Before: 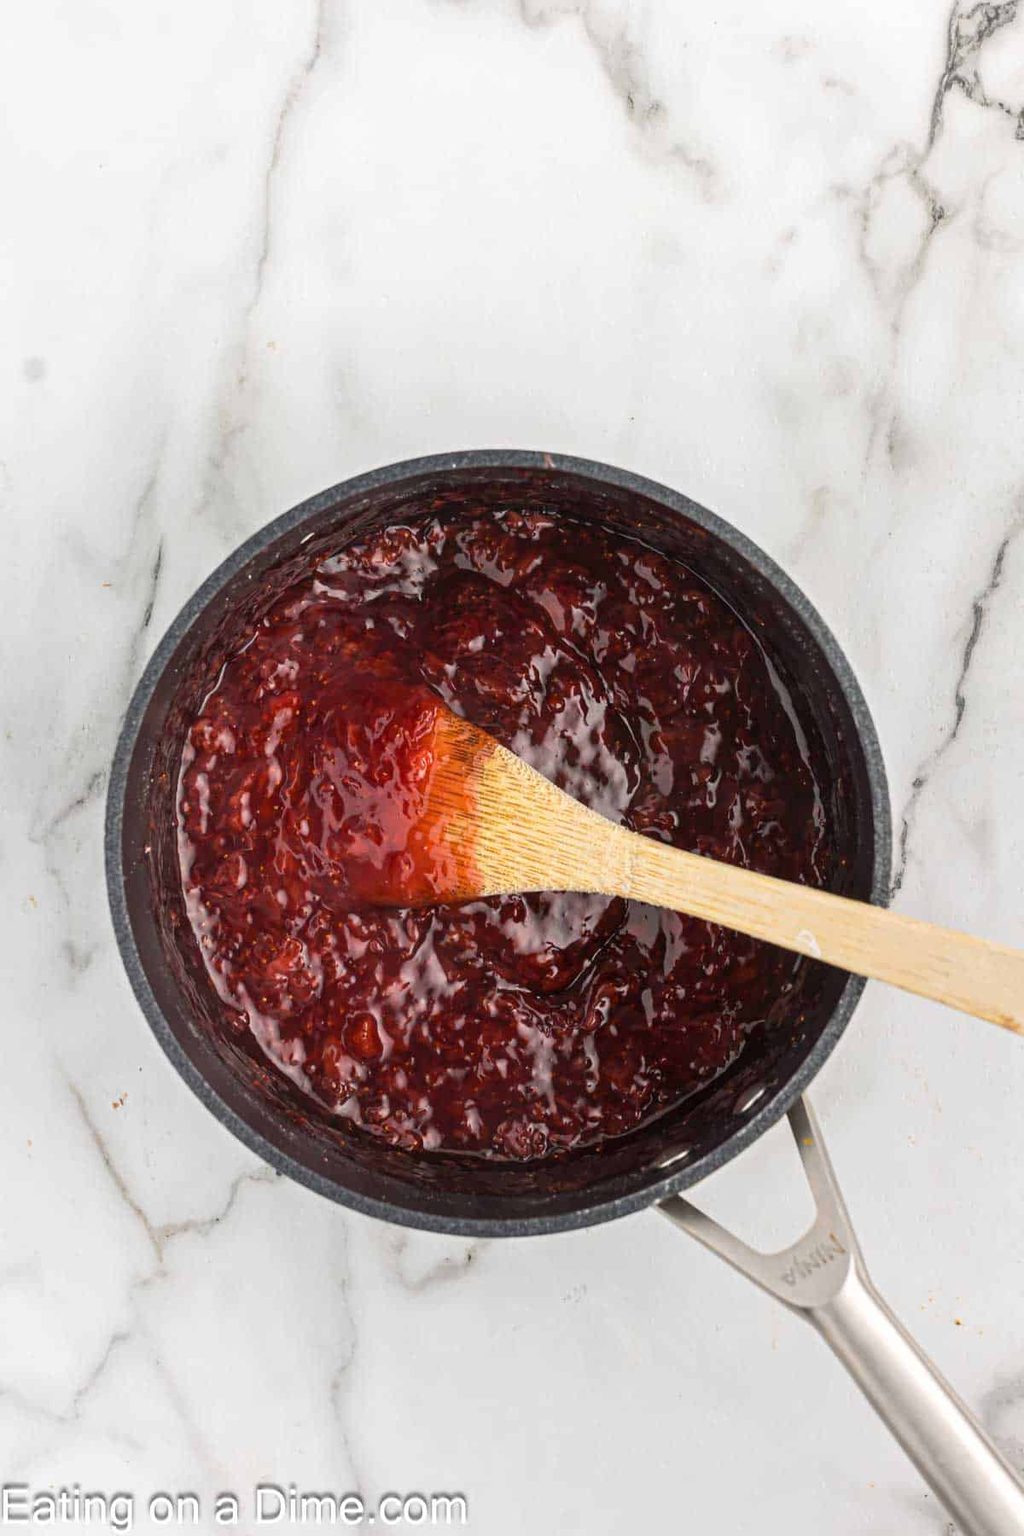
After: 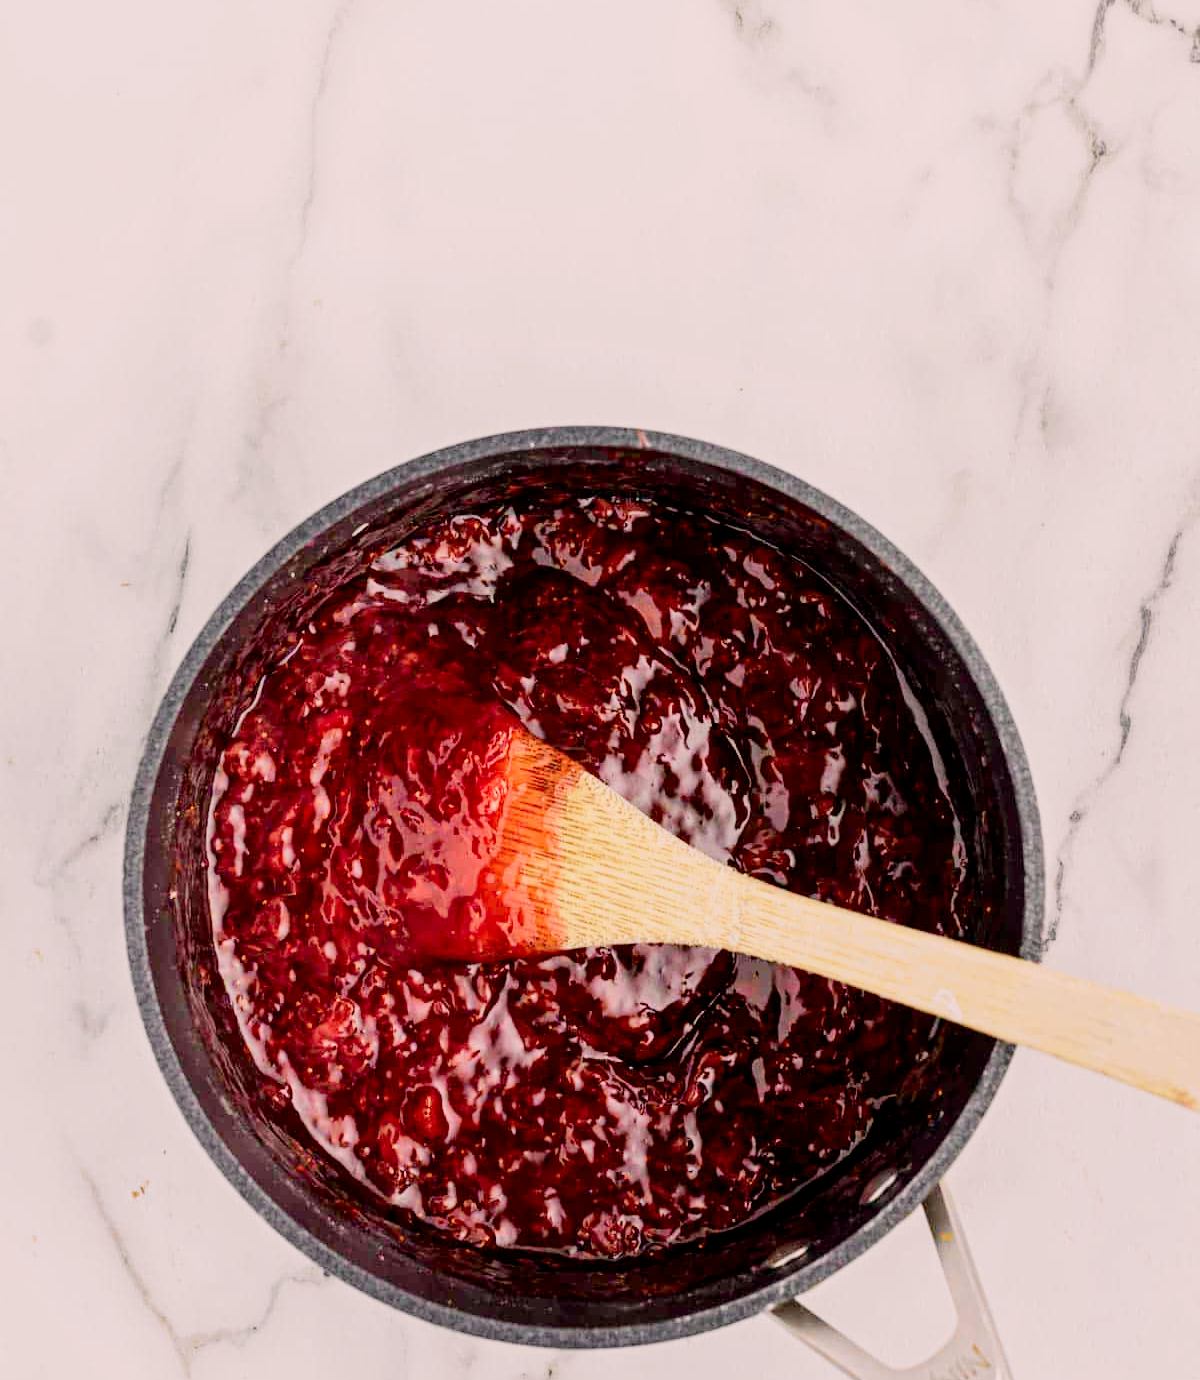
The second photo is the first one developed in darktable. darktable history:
crop: top 5.631%, bottom 17.699%
exposure: black level correction 0, exposure 0.499 EV, compensate highlight preservation false
local contrast: mode bilateral grid, contrast 21, coarseness 50, detail 120%, midtone range 0.2
color correction: highlights a* 8.02, highlights b* 3.75
filmic rgb: black relative exposure -7.22 EV, white relative exposure 5.35 EV, hardness 3.03, preserve chrominance no, color science v4 (2020), contrast in shadows soft, contrast in highlights soft
tone curve: curves: ch0 [(0, 0) (0.058, 0.027) (0.214, 0.183) (0.304, 0.288) (0.51, 0.549) (0.658, 0.7) (0.741, 0.775) (0.844, 0.866) (0.986, 0.957)]; ch1 [(0, 0) (0.172, 0.123) (0.312, 0.296) (0.437, 0.429) (0.471, 0.469) (0.502, 0.5) (0.513, 0.515) (0.572, 0.603) (0.617, 0.653) (0.68, 0.724) (0.889, 0.924) (1, 1)]; ch2 [(0, 0) (0.411, 0.424) (0.489, 0.49) (0.502, 0.5) (0.517, 0.519) (0.549, 0.578) (0.604, 0.628) (0.693, 0.686) (1, 1)], color space Lab, independent channels, preserve colors none
